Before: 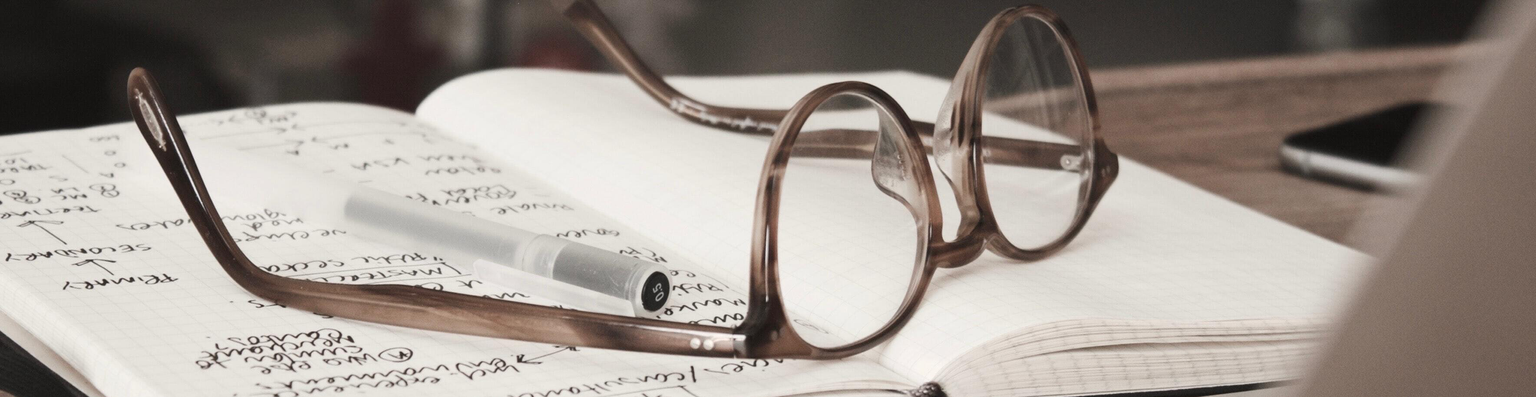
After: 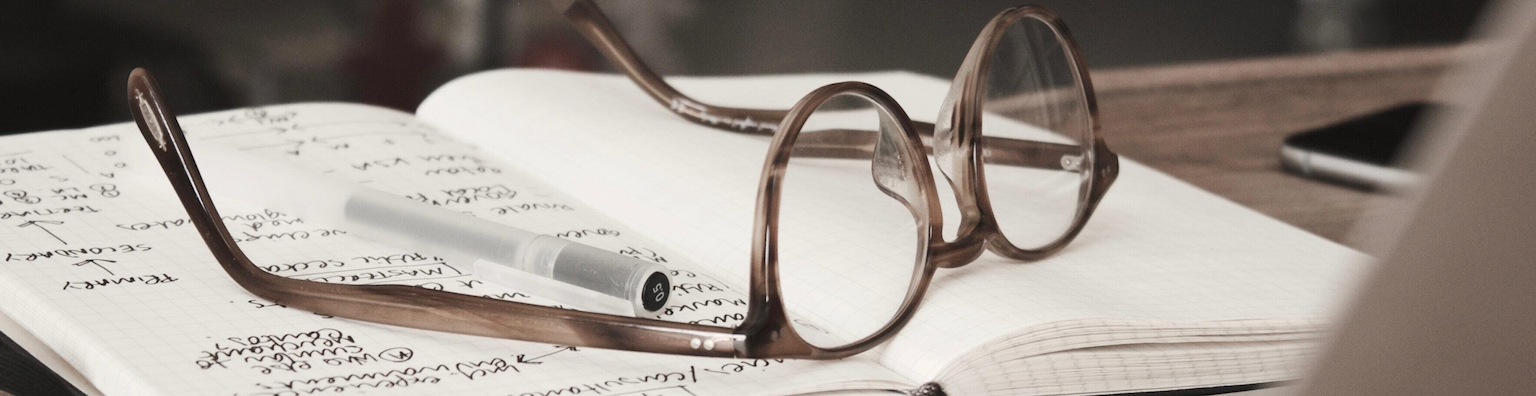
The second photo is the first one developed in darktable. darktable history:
color zones: curves: ch2 [(0, 0.5) (0.143, 0.517) (0.286, 0.571) (0.429, 0.522) (0.571, 0.5) (0.714, 0.5) (0.857, 0.5) (1, 0.5)]
base curve: exposure shift 0, preserve colors none
